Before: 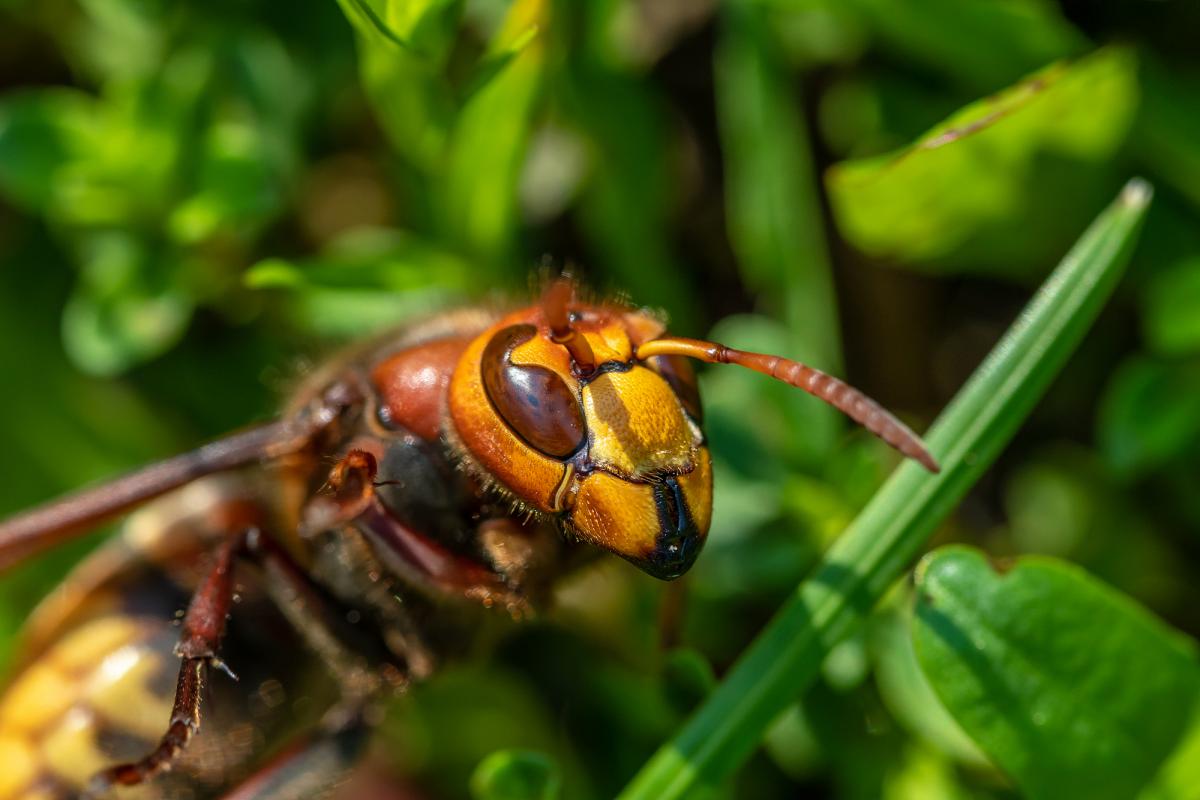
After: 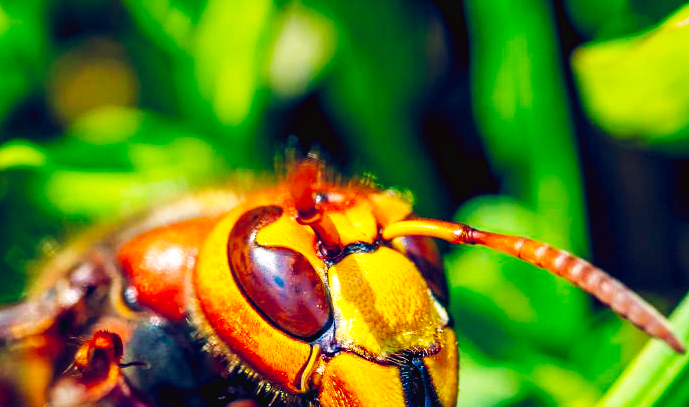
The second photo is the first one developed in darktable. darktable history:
crop: left 21.171%, top 14.995%, right 21.395%, bottom 34.042%
base curve: curves: ch0 [(0, 0.003) (0.001, 0.002) (0.006, 0.004) (0.02, 0.022) (0.048, 0.086) (0.094, 0.234) (0.162, 0.431) (0.258, 0.629) (0.385, 0.8) (0.548, 0.918) (0.751, 0.988) (1, 1)], preserve colors none
color balance rgb: shadows lift › luminance -8.045%, shadows lift › chroma 2.455%, shadows lift › hue 165.91°, global offset › luminance -0.275%, global offset › chroma 0.302%, global offset › hue 259.34°, linear chroma grading › global chroma 14.558%, perceptual saturation grading › global saturation 31.229%
